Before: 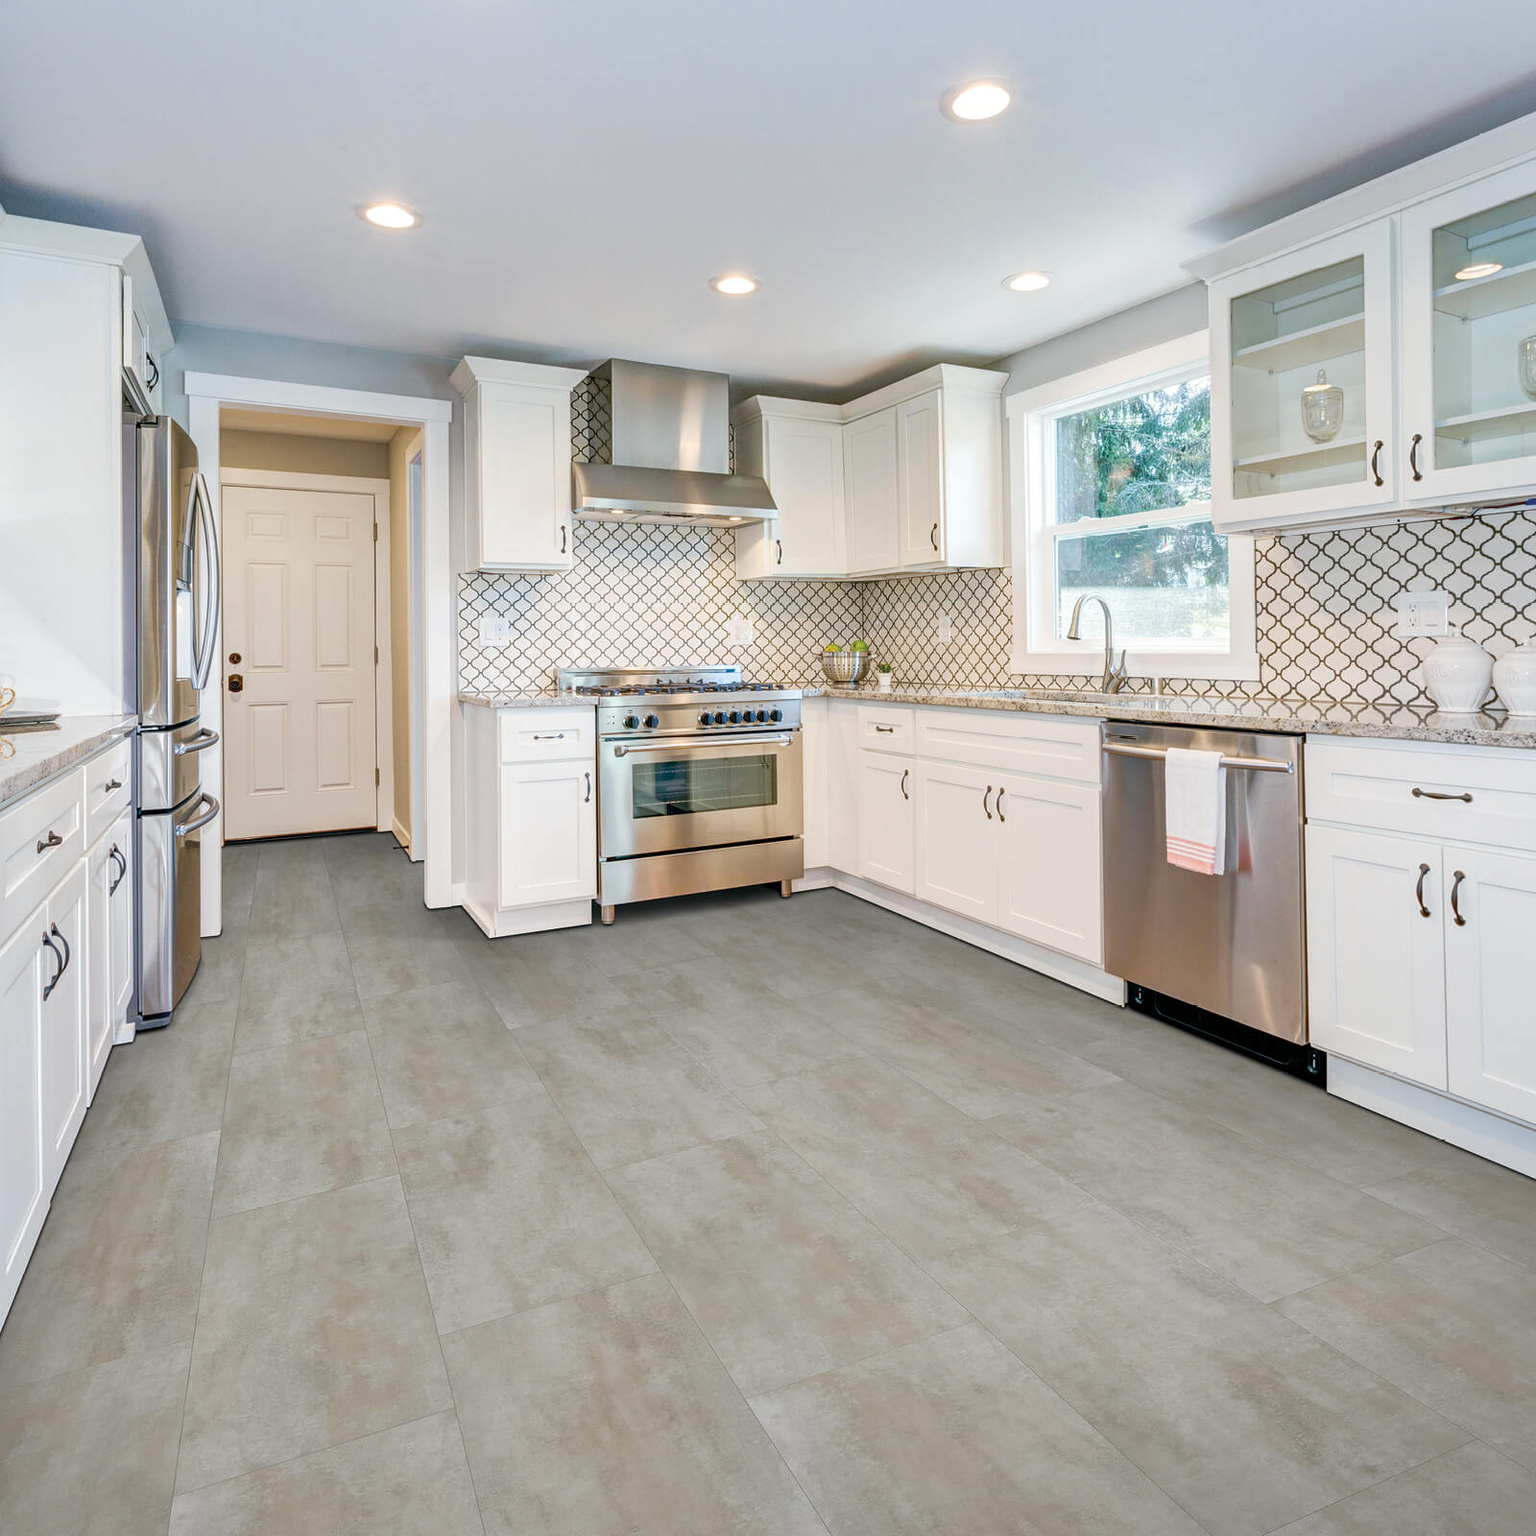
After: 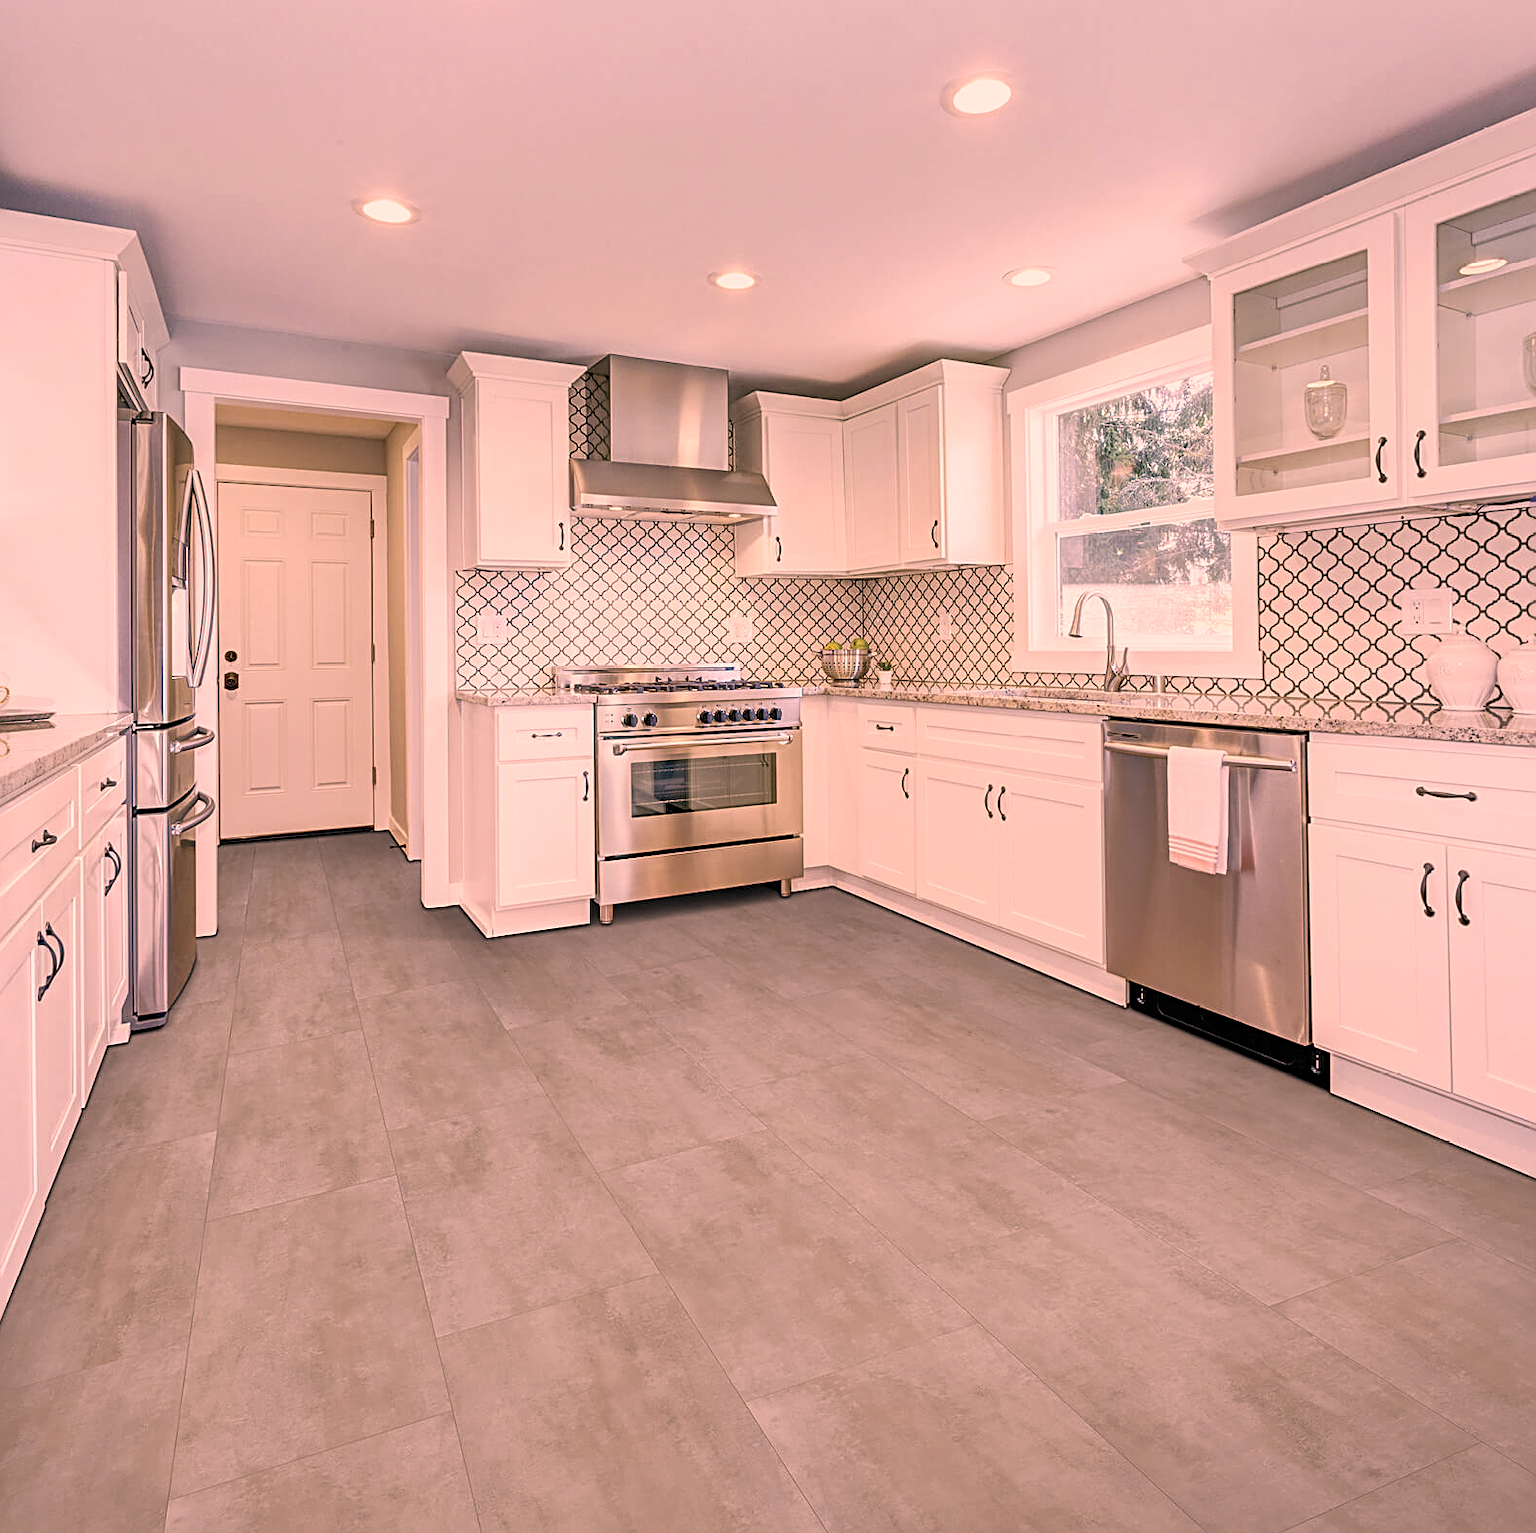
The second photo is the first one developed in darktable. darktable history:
crop: left 0.434%, top 0.485%, right 0.244%, bottom 0.386%
white balance: red 0.931, blue 1.11
sharpen: radius 2.767
color correction: highlights a* 40, highlights b* 40, saturation 0.69
